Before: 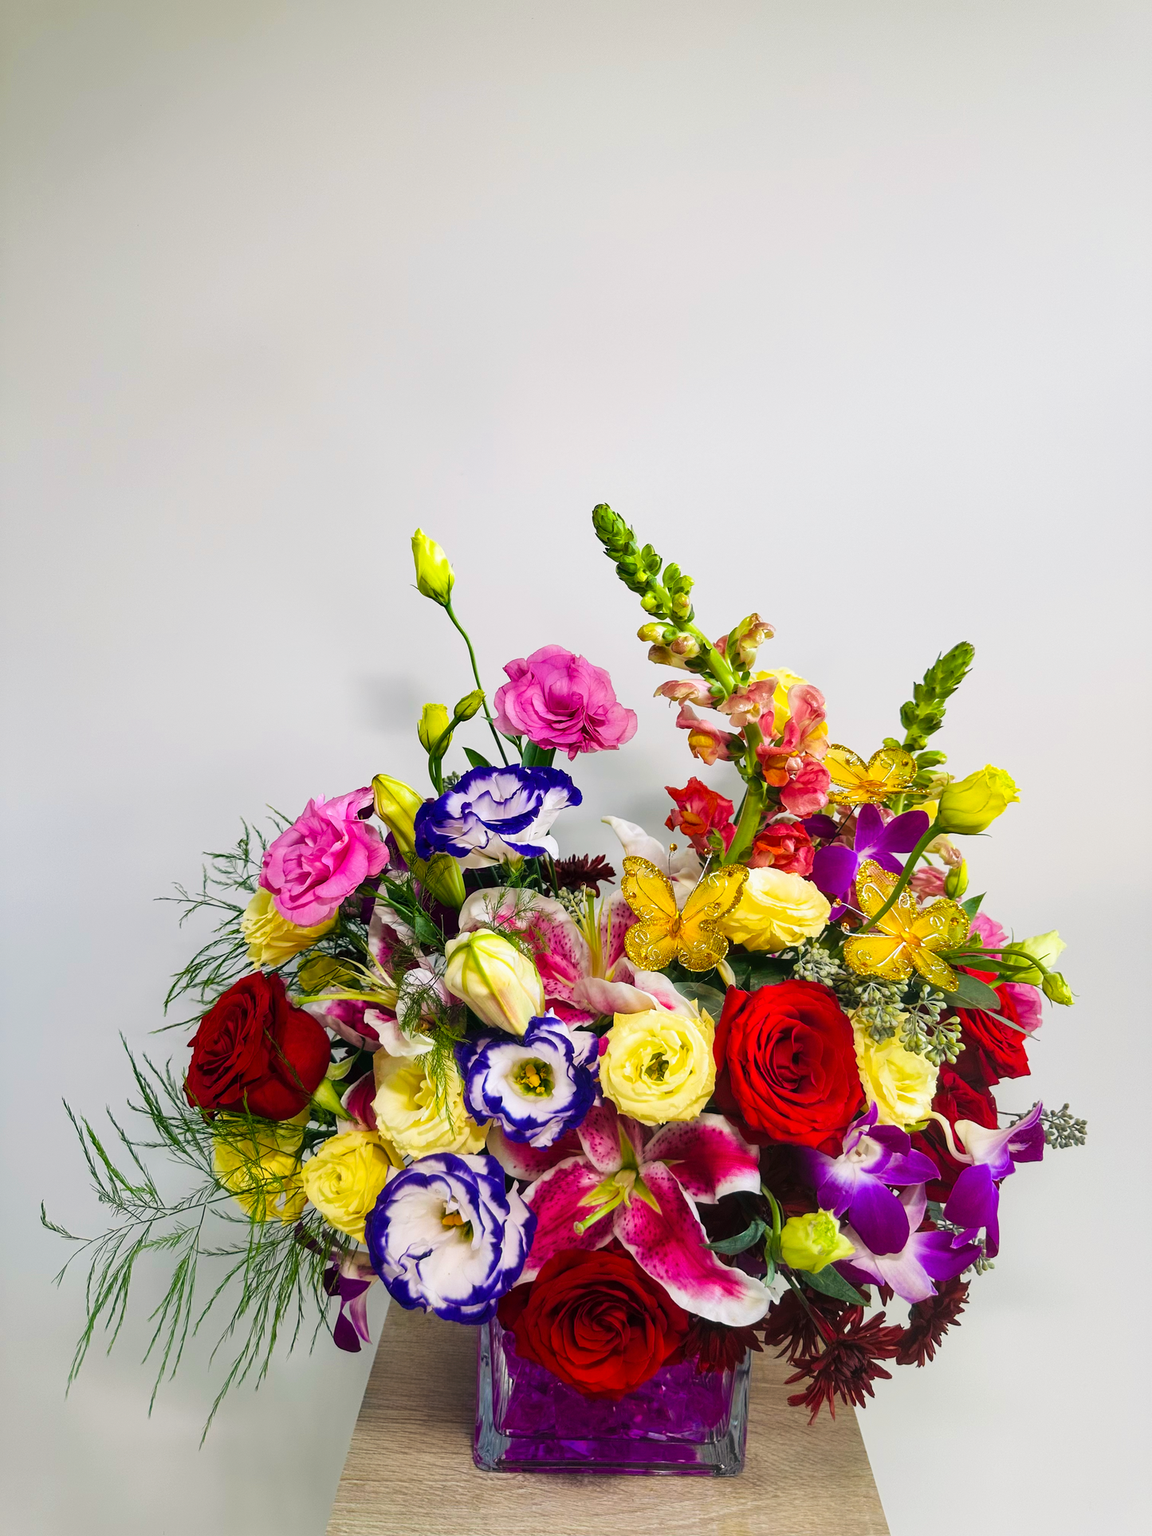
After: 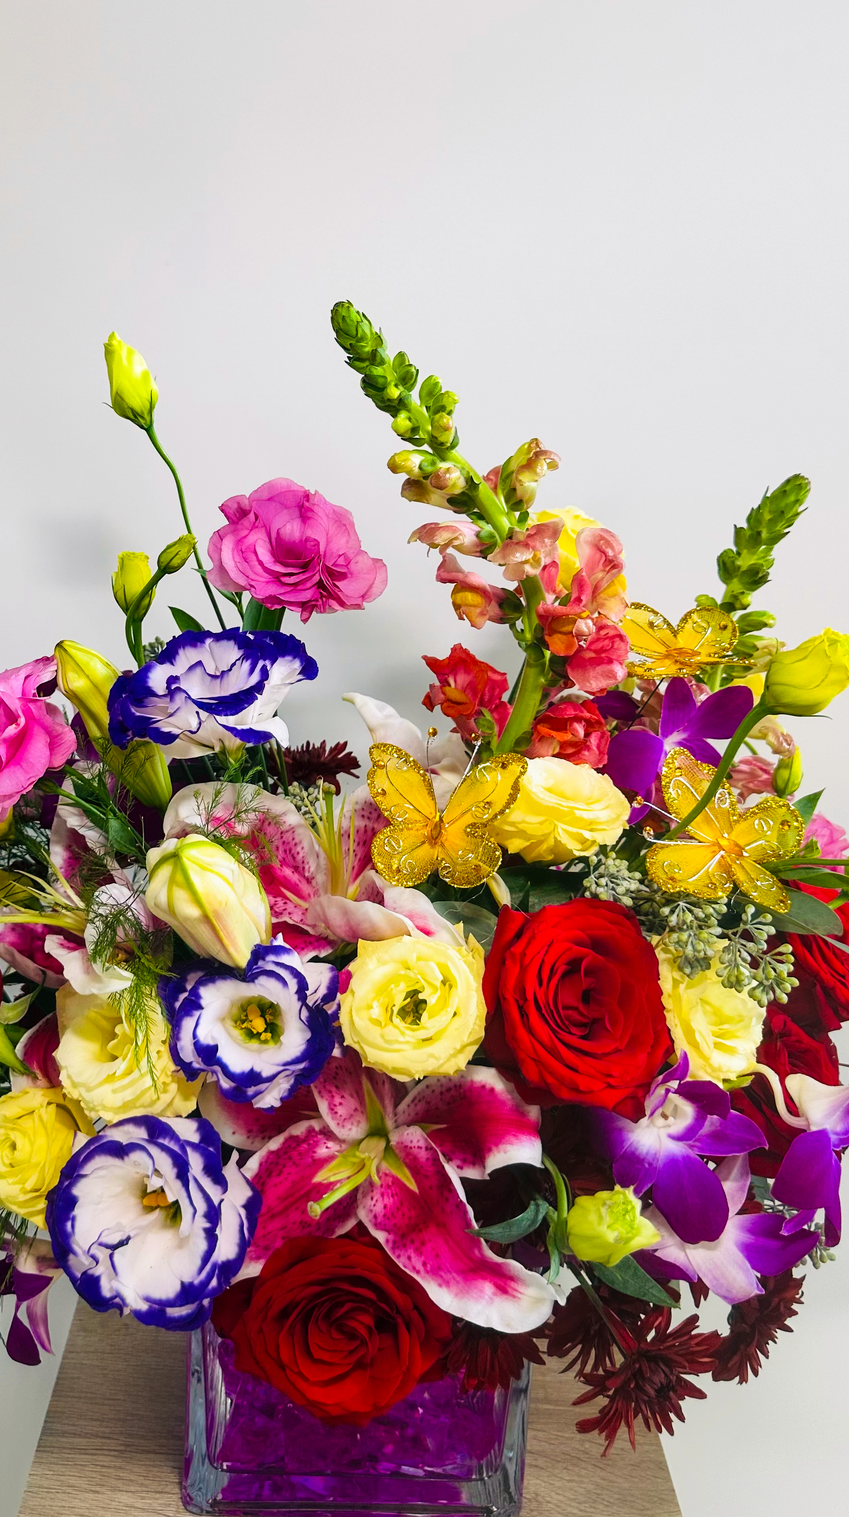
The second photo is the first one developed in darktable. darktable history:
crop and rotate: left 28.549%, top 17.215%, right 12.651%, bottom 4.057%
